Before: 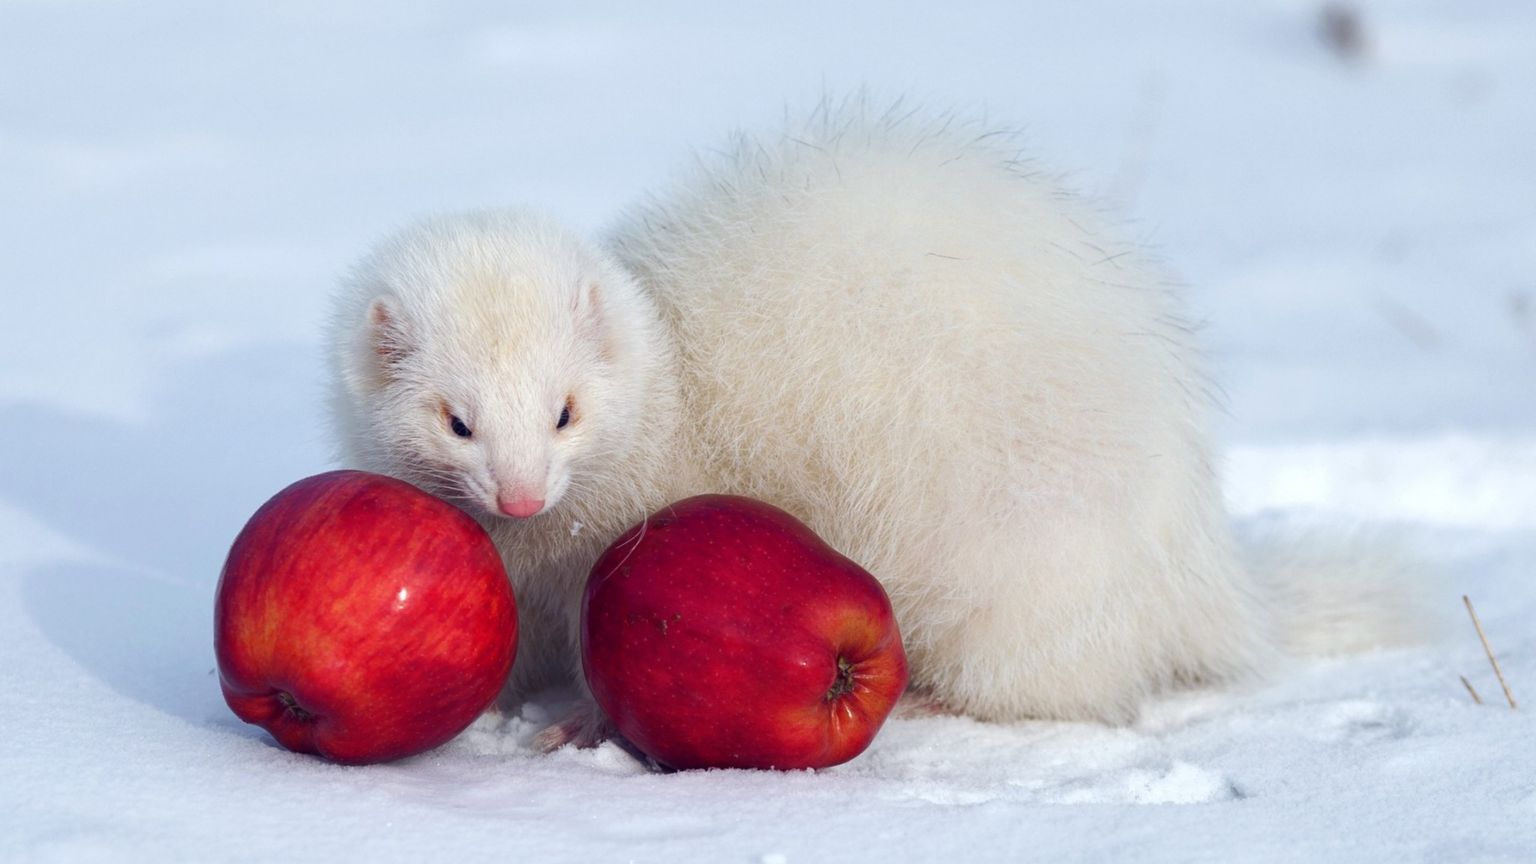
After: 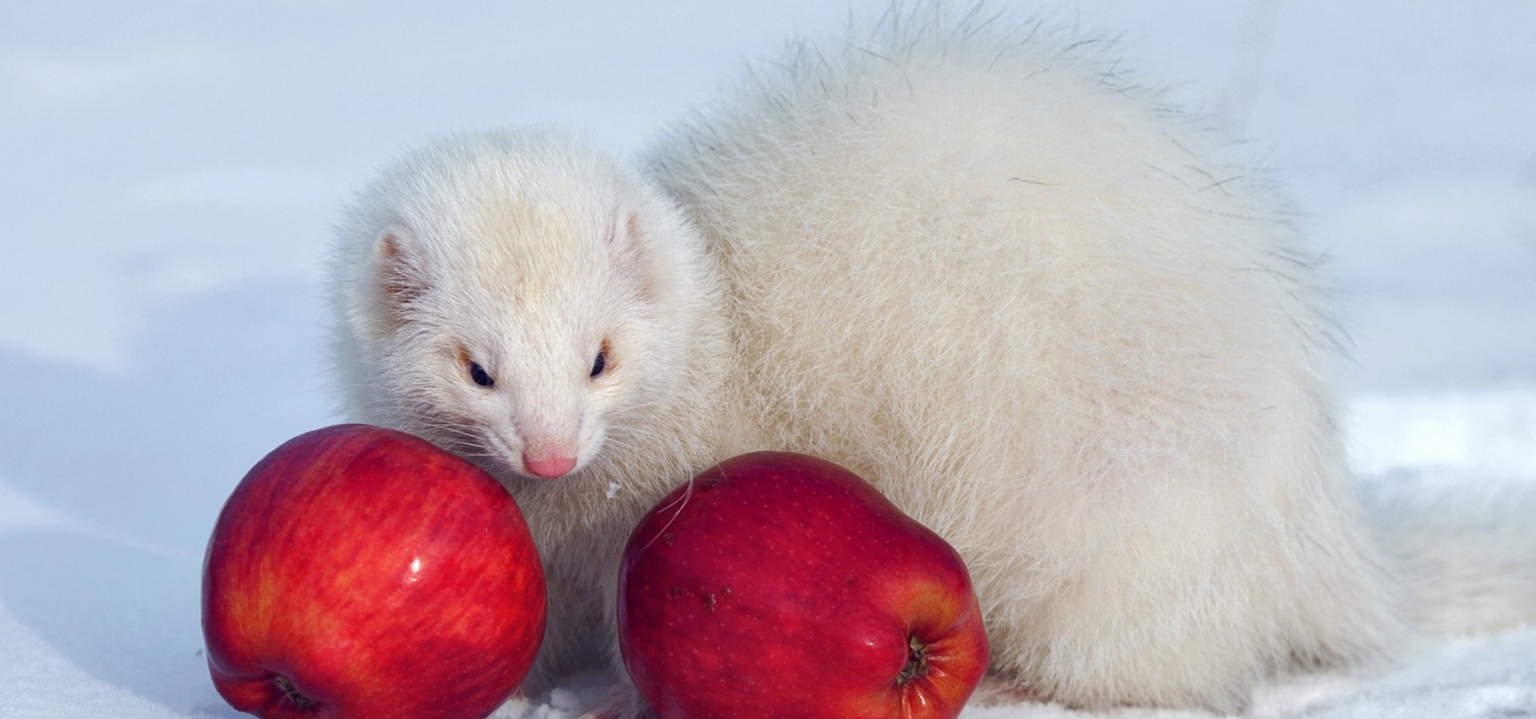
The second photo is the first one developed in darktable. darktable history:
shadows and highlights: shadows 37.8, highlights -27.94, soften with gaussian
crop and rotate: left 2.389%, top 11.218%, right 9.469%, bottom 15.377%
